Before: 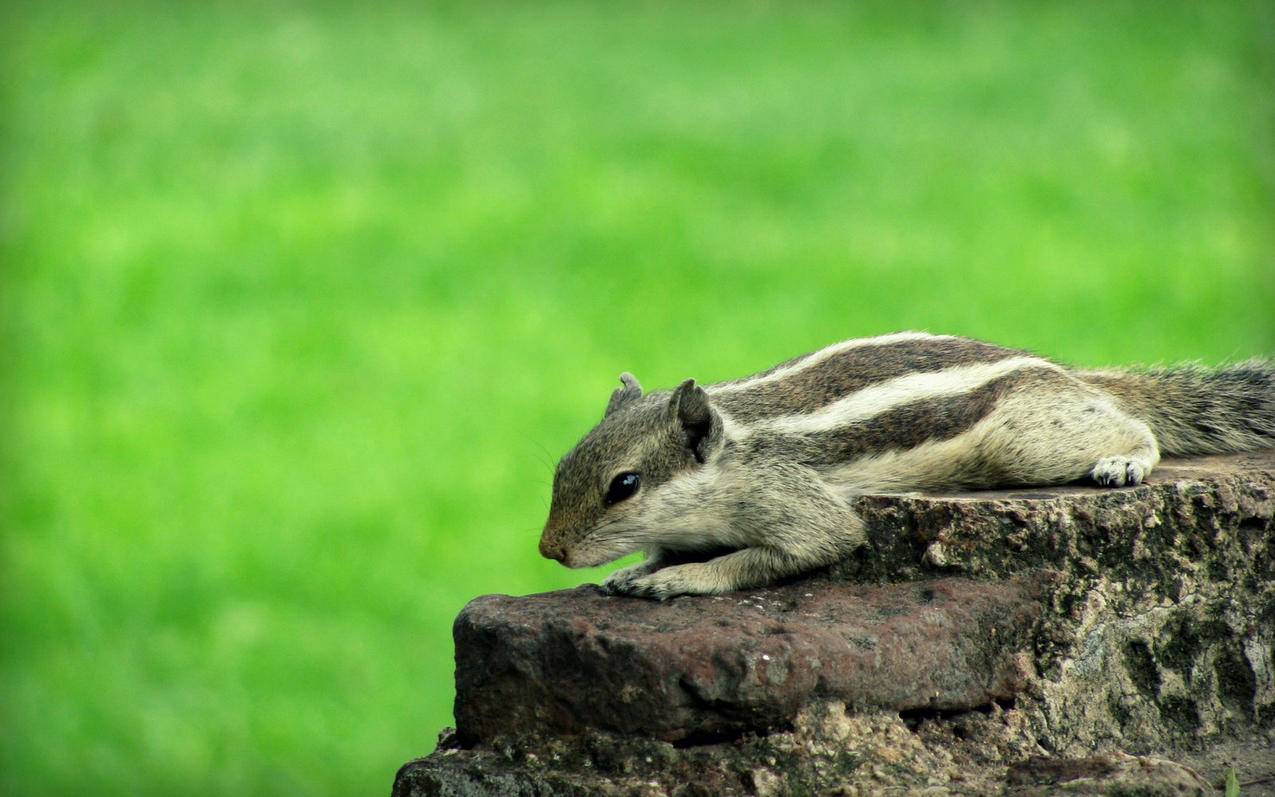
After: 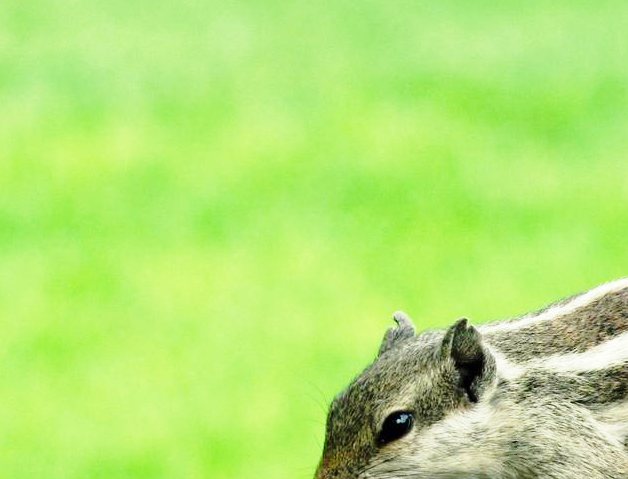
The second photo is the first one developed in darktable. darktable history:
base curve: curves: ch0 [(0, 0) (0.028, 0.03) (0.121, 0.232) (0.46, 0.748) (0.859, 0.968) (1, 1)], preserve colors none
crop: left 17.835%, top 7.675%, right 32.881%, bottom 32.213%
